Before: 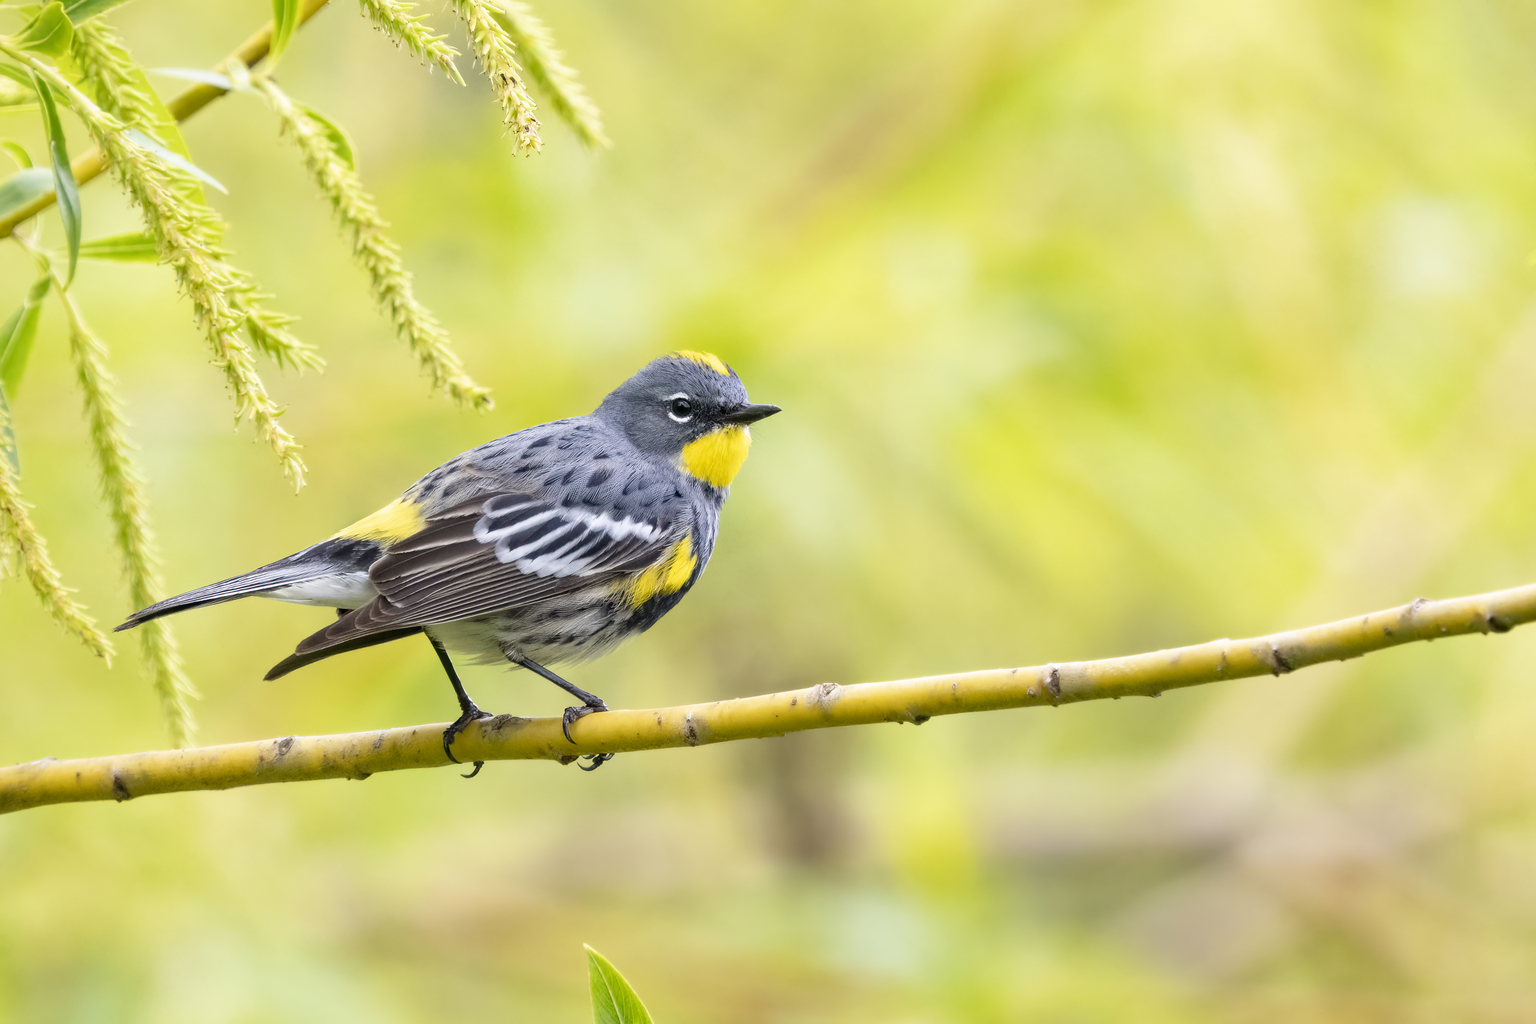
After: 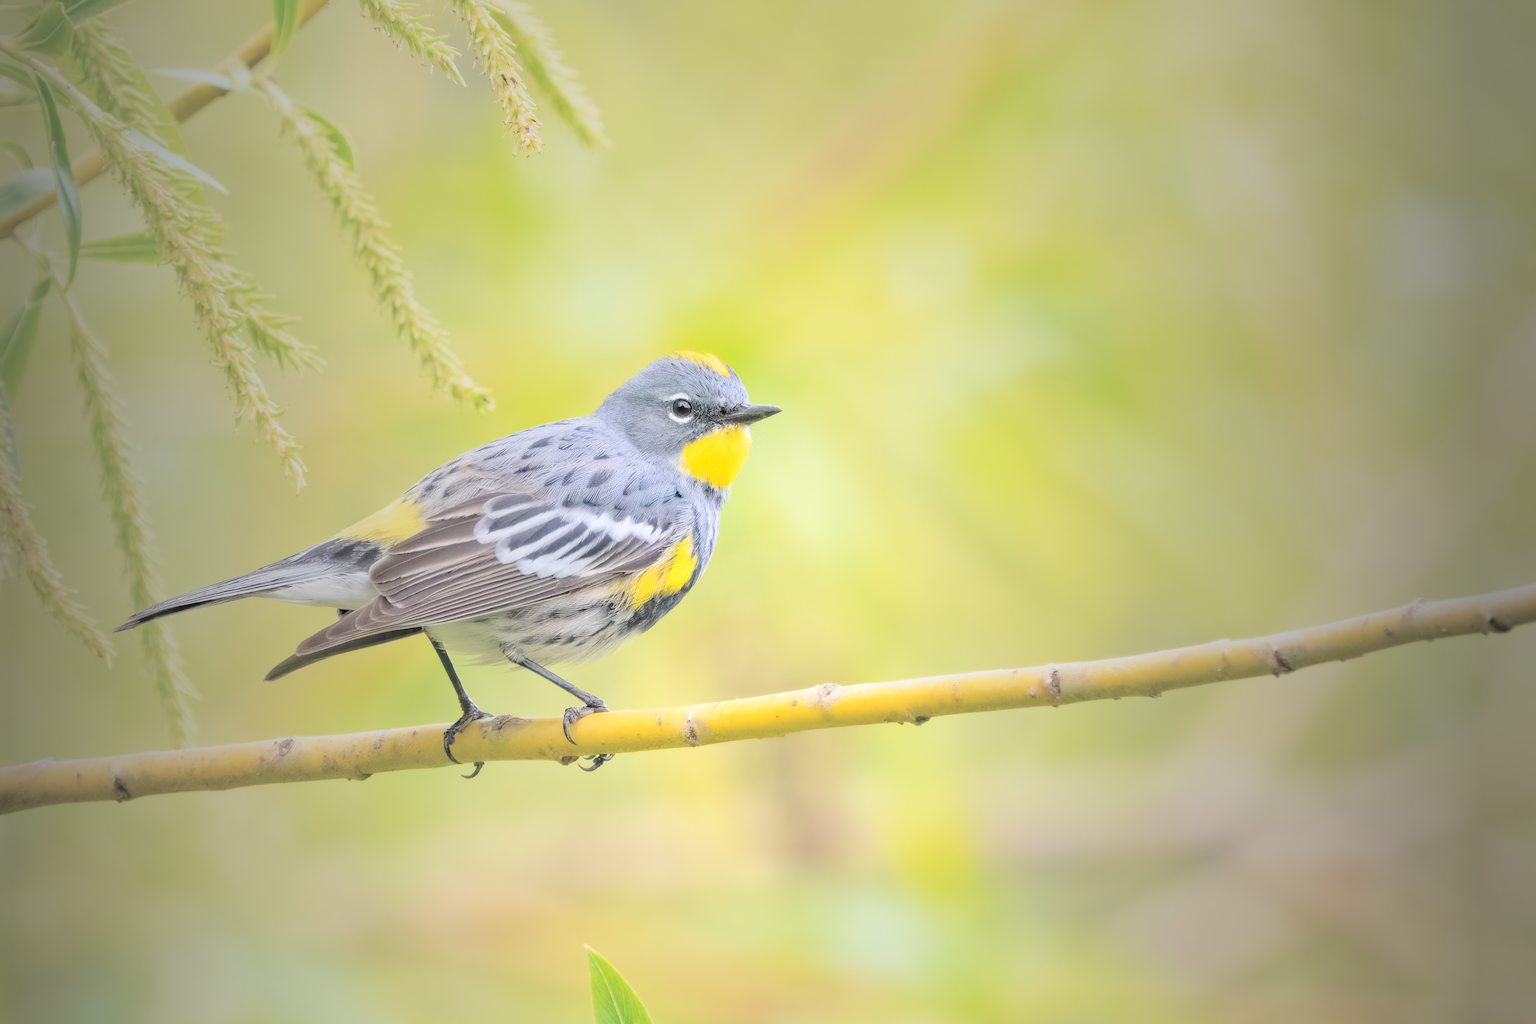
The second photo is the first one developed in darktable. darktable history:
contrast brightness saturation: brightness 0.99
shadows and highlights: shadows 36.27, highlights -27.6, soften with gaussian
tone equalizer: on, module defaults
vignetting: fall-off start 17.3%, fall-off radius 136.63%, brightness -0.713, saturation -0.485, center (-0.029, 0.246), width/height ratio 0.622, shape 0.584
